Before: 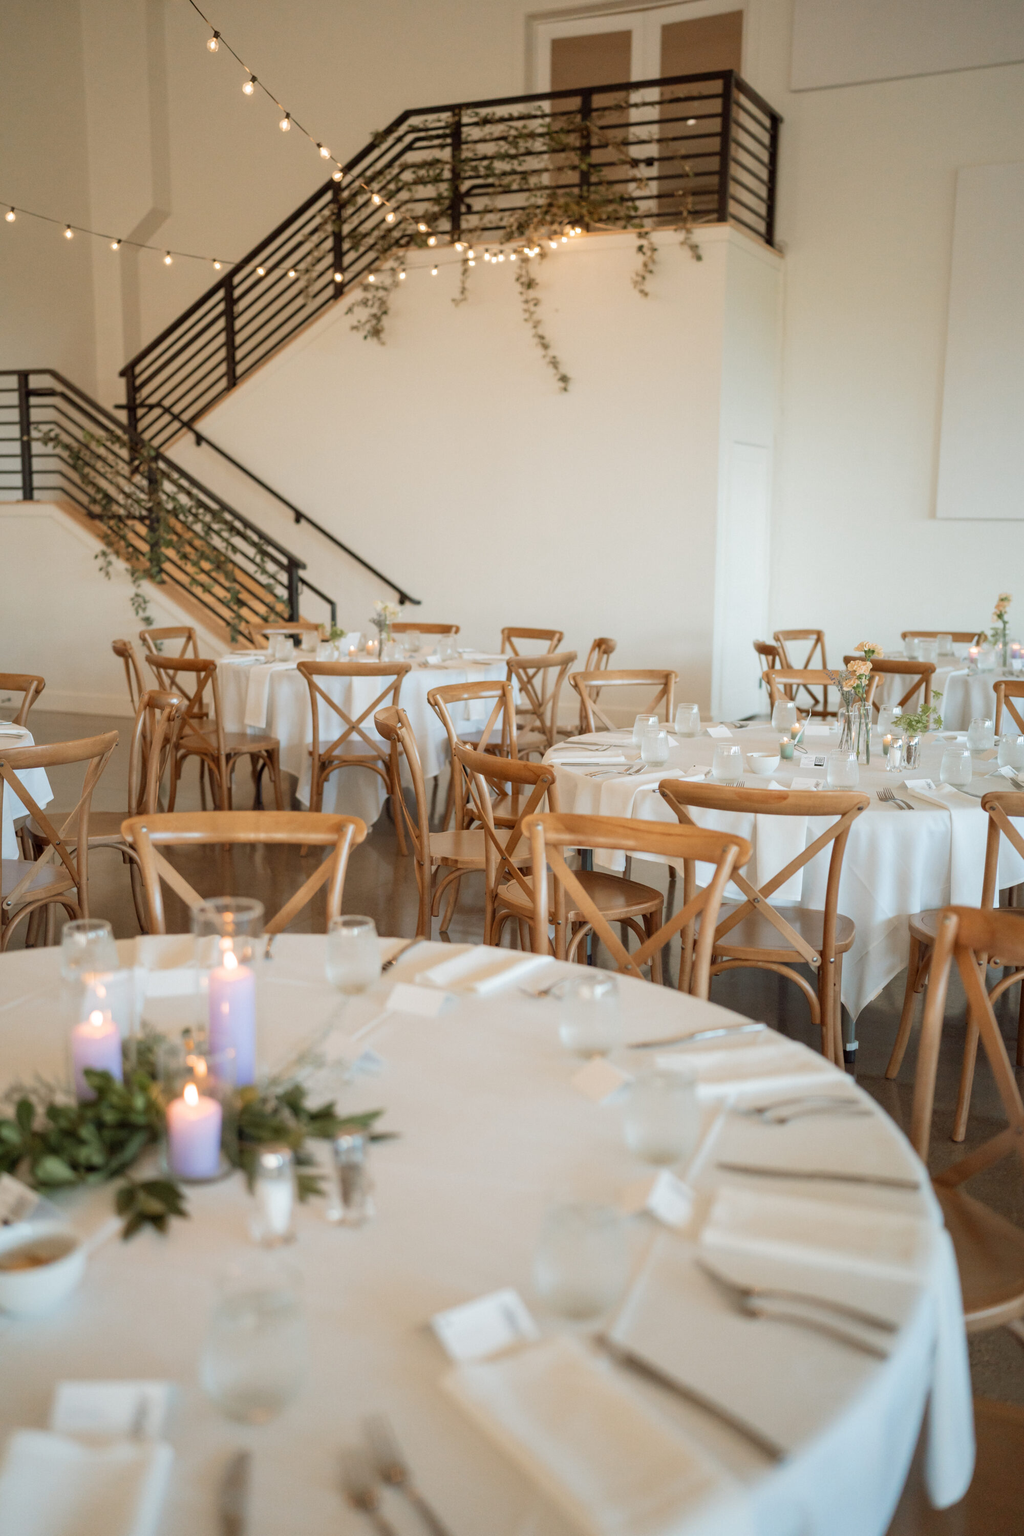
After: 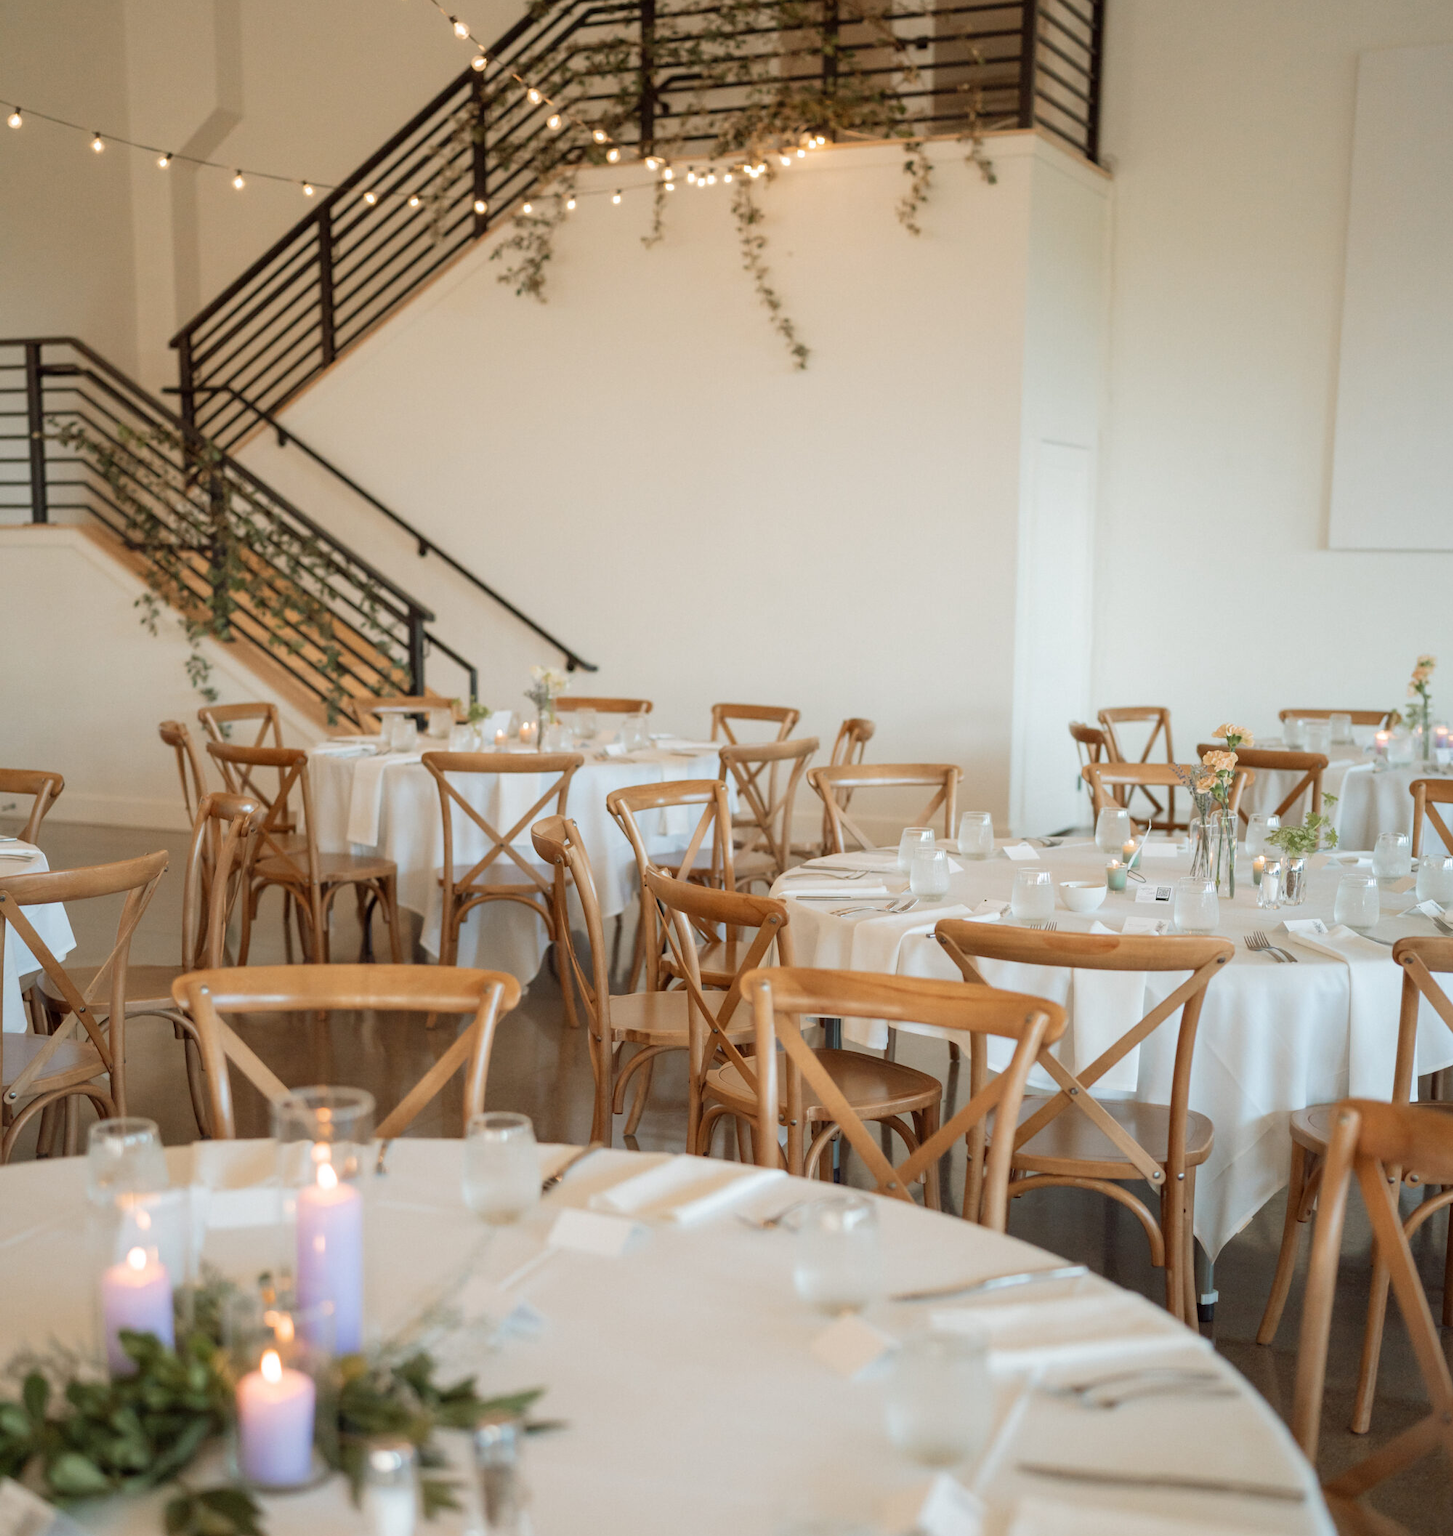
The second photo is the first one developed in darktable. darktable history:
crop and rotate: top 8.595%, bottom 20.929%
